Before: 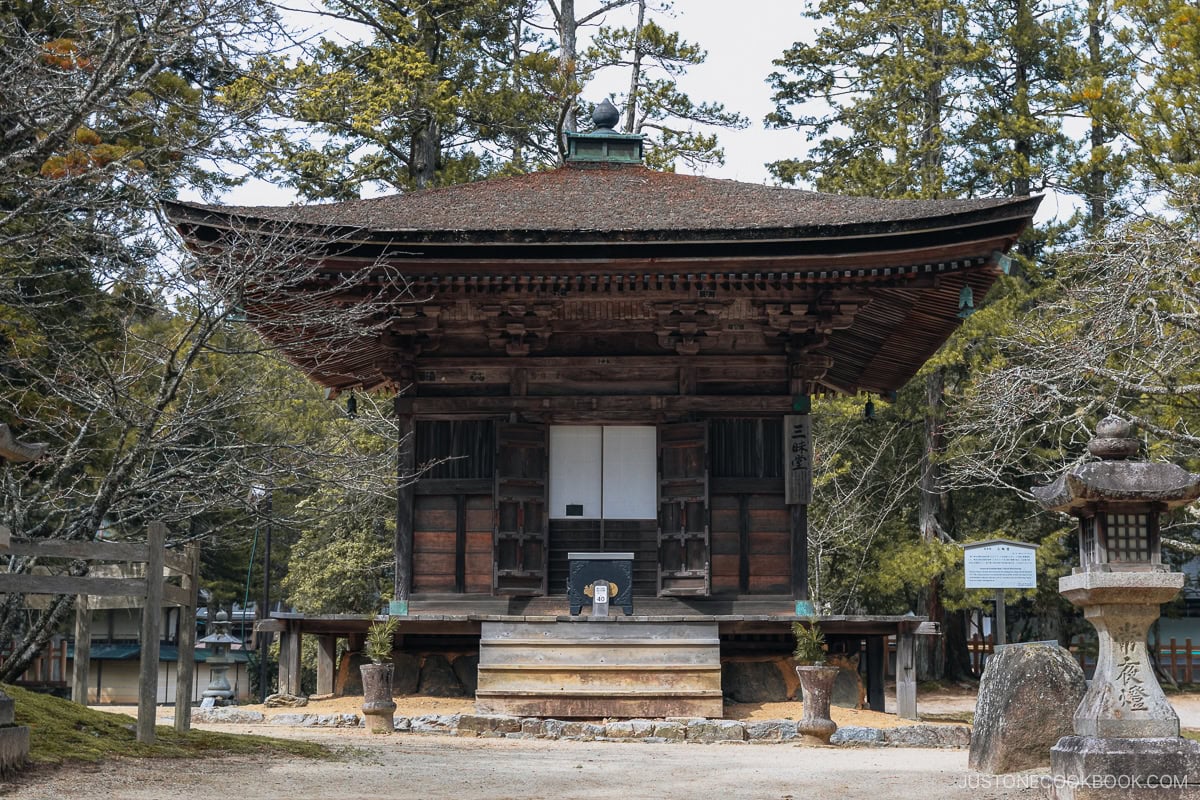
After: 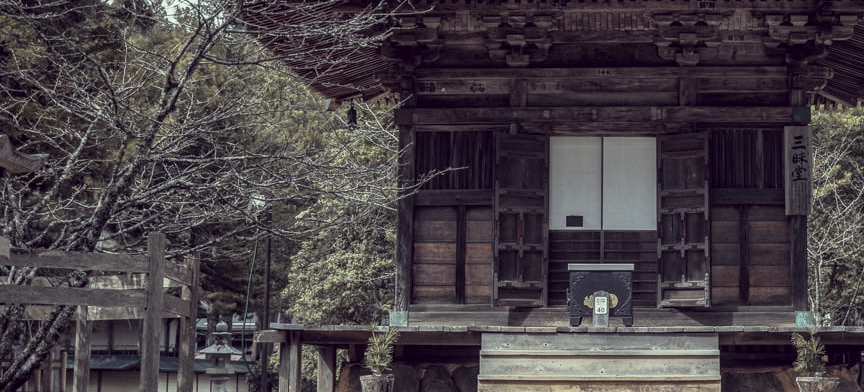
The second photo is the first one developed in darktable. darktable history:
local contrast: highlights 2%, shadows 1%, detail 133%
color correction: highlights a* -20.24, highlights b* 19.97, shadows a* 20.03, shadows b* -19.9, saturation 0.45
crop: top 36.163%, right 27.958%, bottom 14.758%
